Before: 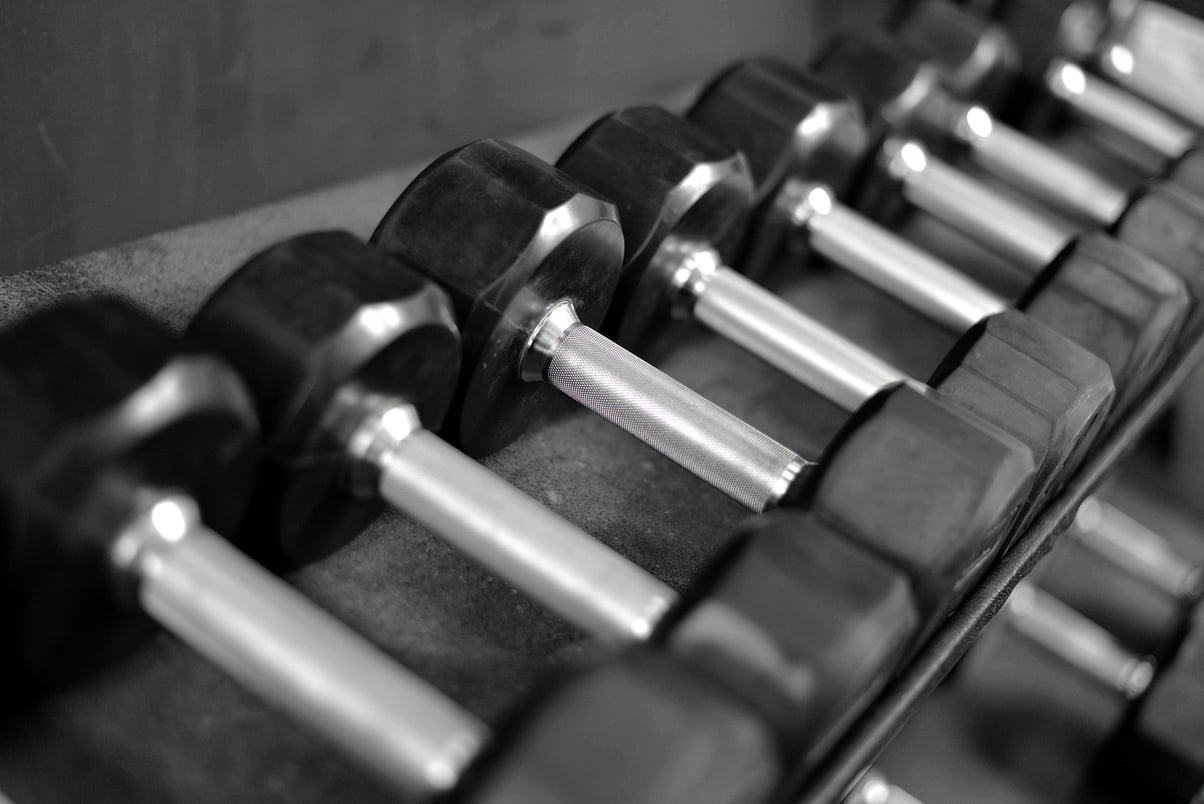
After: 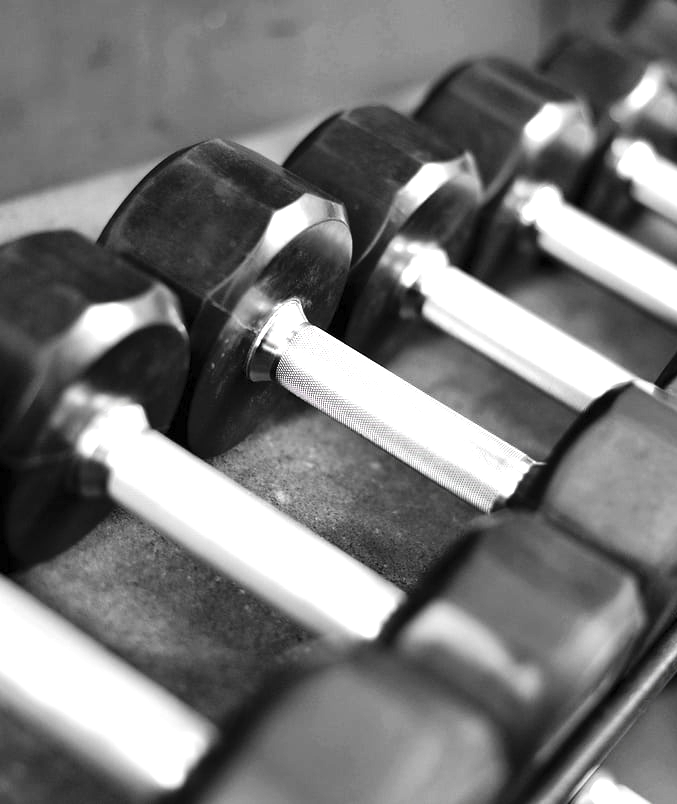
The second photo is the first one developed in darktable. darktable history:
tone equalizer: -8 EV -0.749 EV, -7 EV -0.679 EV, -6 EV -0.63 EV, -5 EV -0.392 EV, -3 EV 0.394 EV, -2 EV 0.6 EV, -1 EV 0.689 EV, +0 EV 0.746 EV, edges refinement/feathering 500, mask exposure compensation -1.57 EV, preserve details no
levels: levels [0, 0.43, 0.859]
crop and rotate: left 22.599%, right 21.094%
shadows and highlights: radius 105.88, shadows 44.73, highlights -66.18, low approximation 0.01, soften with gaussian
contrast brightness saturation: brightness 0.185, saturation -0.496
